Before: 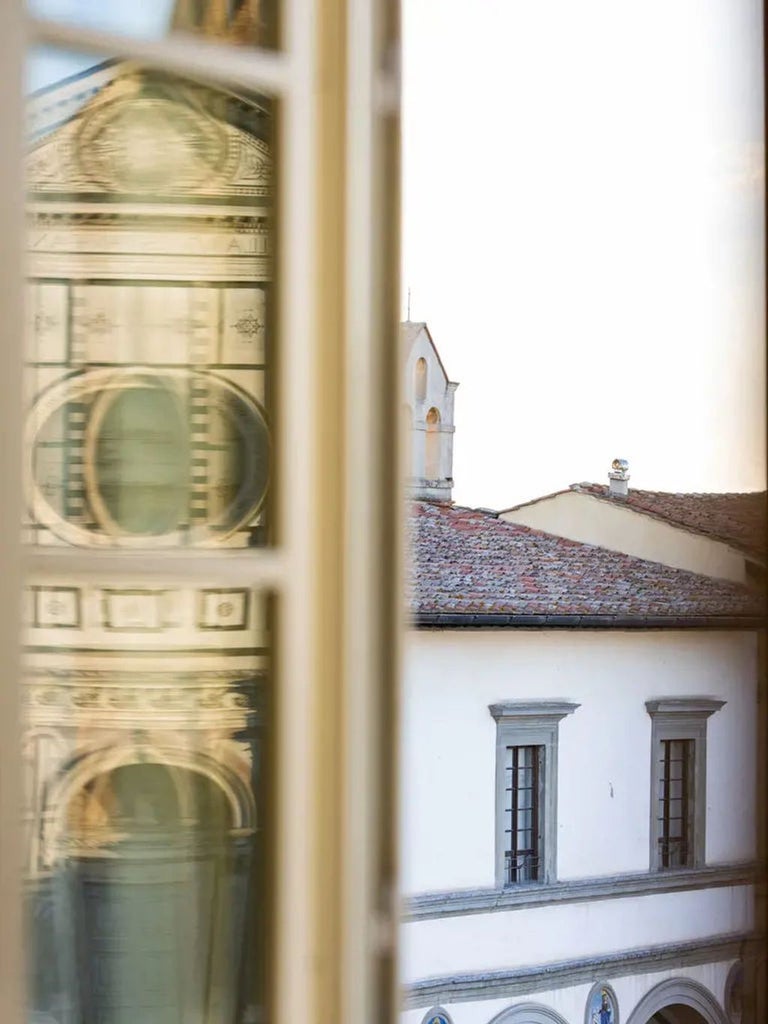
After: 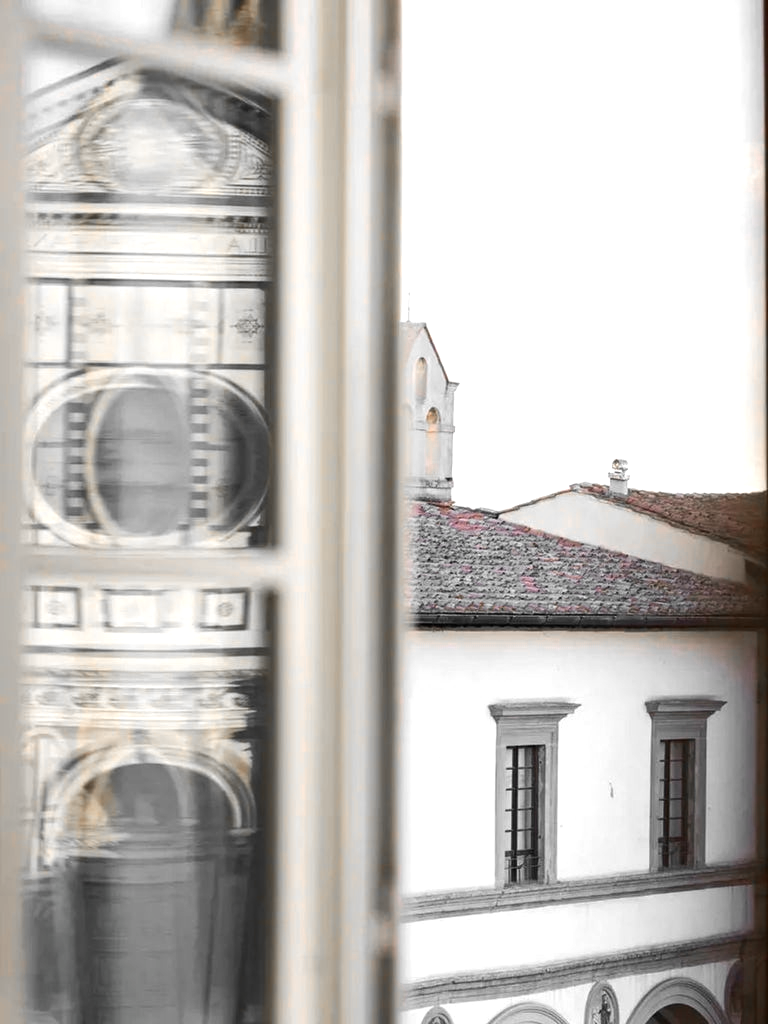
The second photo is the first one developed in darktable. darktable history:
tone equalizer: -8 EV -0.417 EV, -7 EV -0.389 EV, -6 EV -0.333 EV, -5 EV -0.222 EV, -3 EV 0.222 EV, -2 EV 0.333 EV, -1 EV 0.389 EV, +0 EV 0.417 EV, edges refinement/feathering 500, mask exposure compensation -1.57 EV, preserve details no
color zones: curves: ch0 [(0, 0.65) (0.096, 0.644) (0.221, 0.539) (0.429, 0.5) (0.571, 0.5) (0.714, 0.5) (0.857, 0.5) (1, 0.65)]; ch1 [(0, 0.5) (0.143, 0.5) (0.257, -0.002) (0.429, 0.04) (0.571, -0.001) (0.714, -0.015) (0.857, 0.024) (1, 0.5)]
